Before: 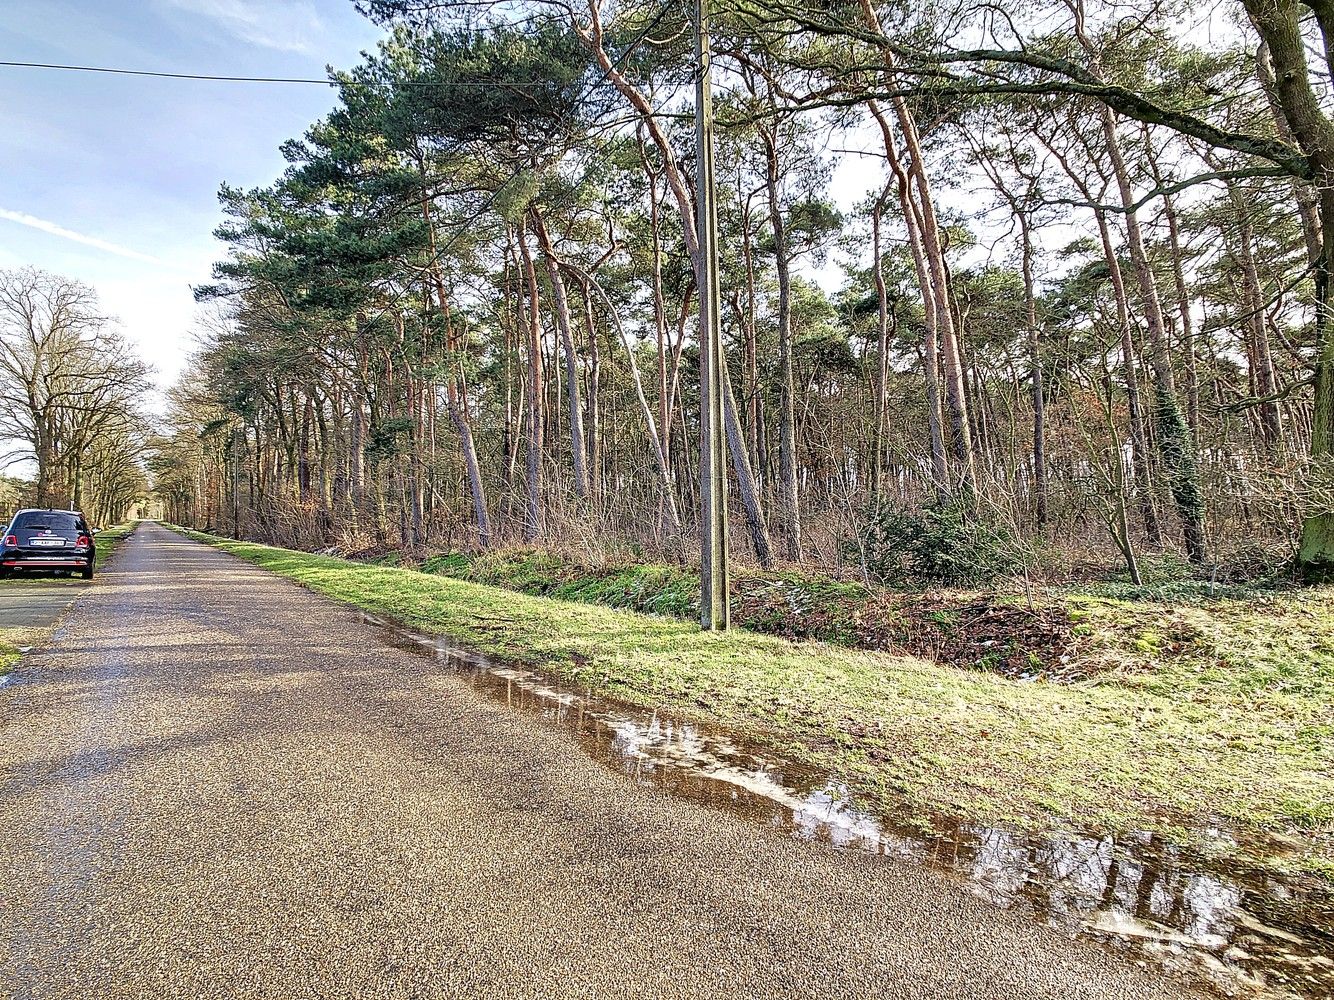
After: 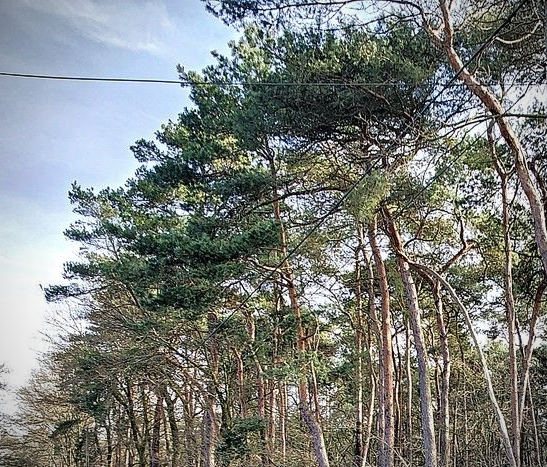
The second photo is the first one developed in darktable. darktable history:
shadows and highlights: soften with gaussian
vignetting: on, module defaults
crop and rotate: left 11.227%, top 0.056%, right 47.733%, bottom 53.19%
